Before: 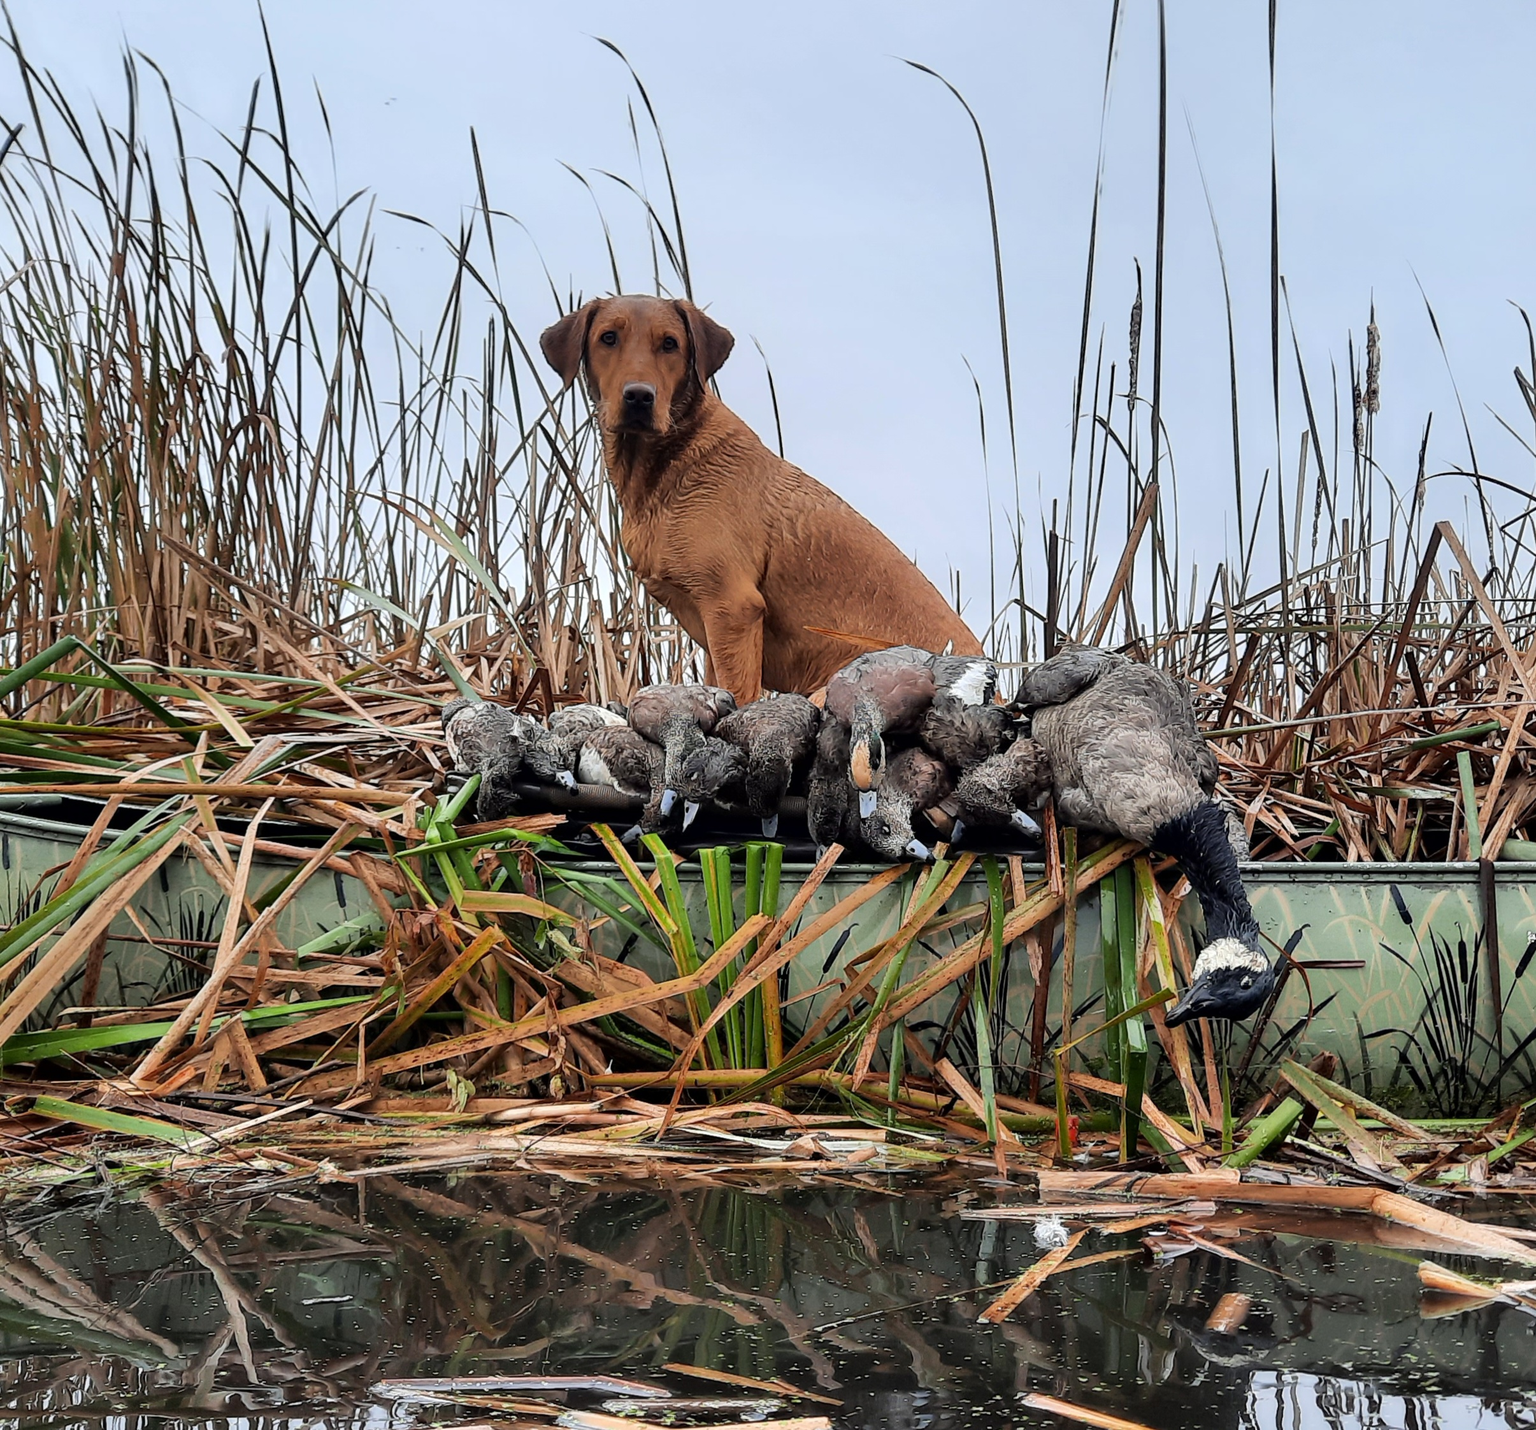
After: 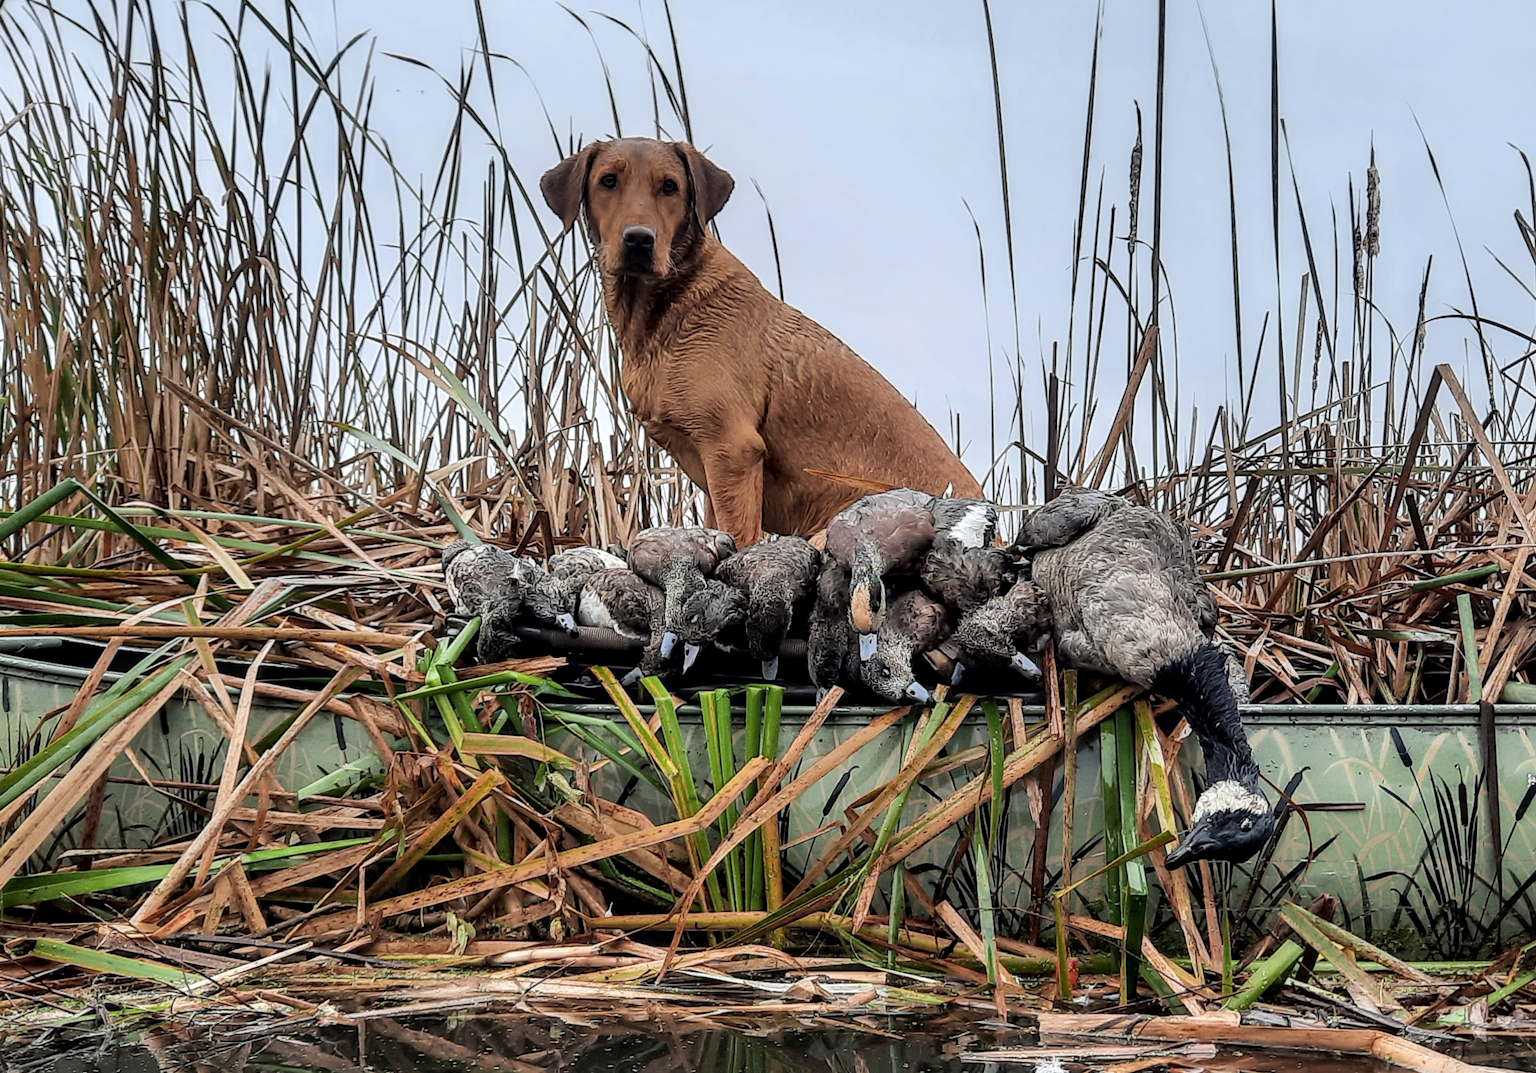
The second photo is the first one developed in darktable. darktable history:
contrast brightness saturation: saturation -0.049
crop: top 11.01%, bottom 13.877%
color zones: curves: ch1 [(0.077, 0.436) (0.25, 0.5) (0.75, 0.5)]
local contrast: detail 130%
